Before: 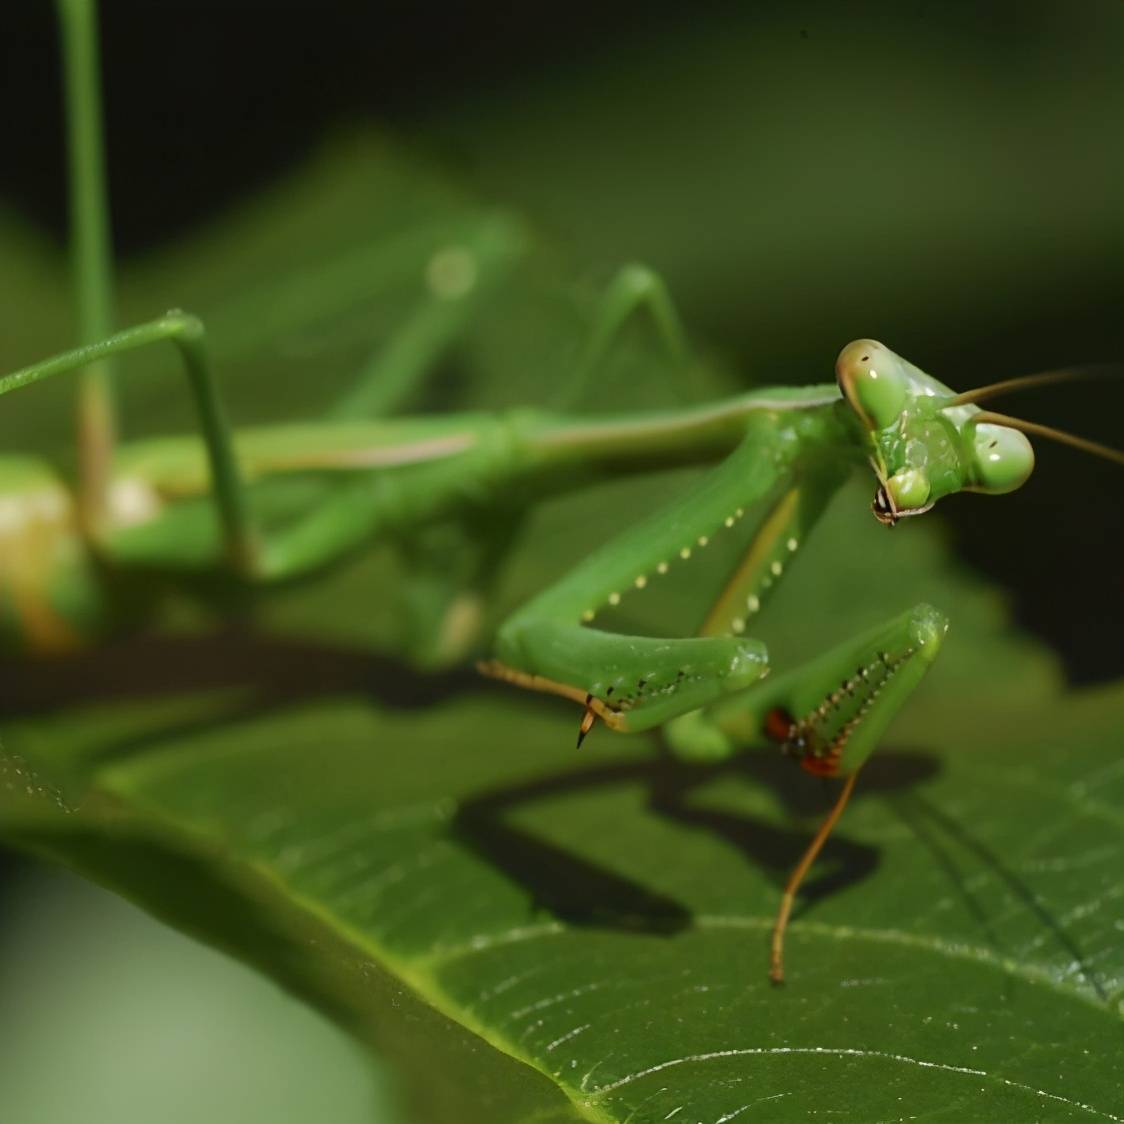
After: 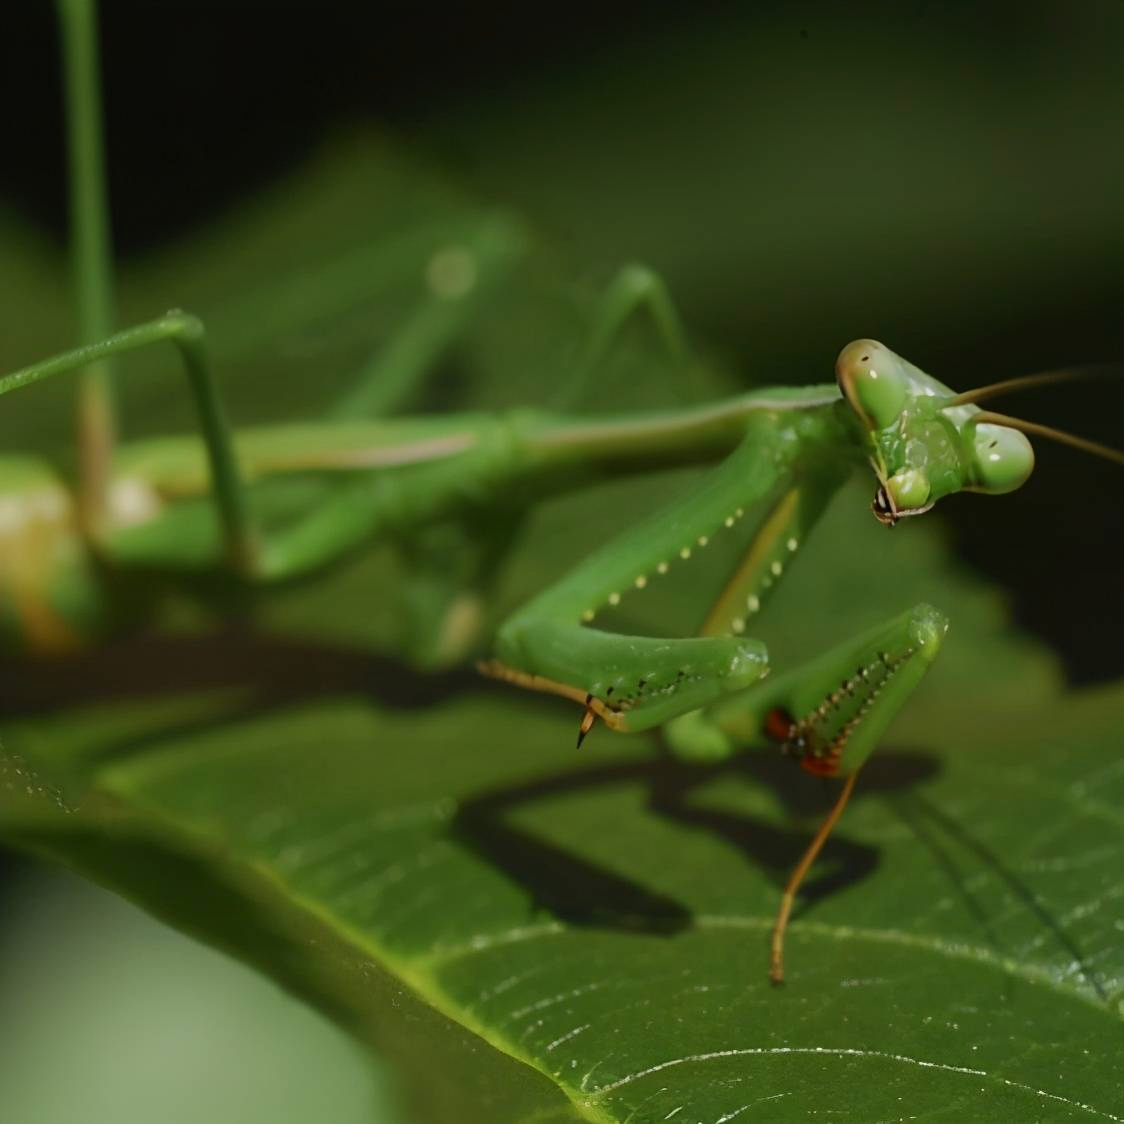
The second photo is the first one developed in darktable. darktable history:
graduated density: on, module defaults
